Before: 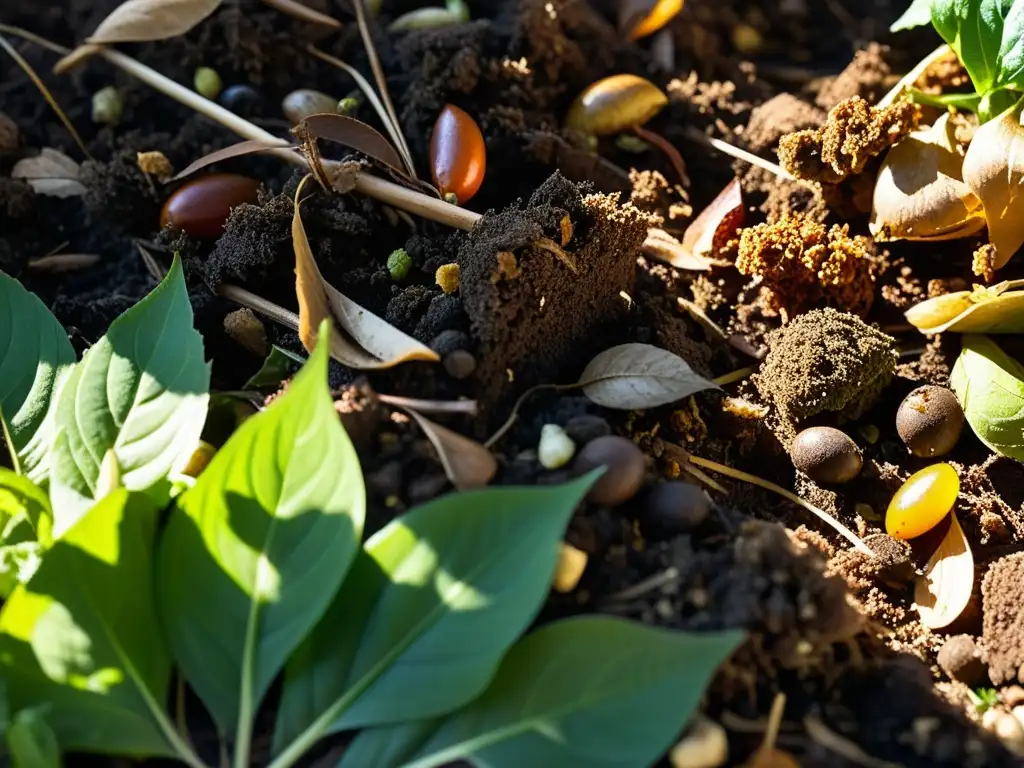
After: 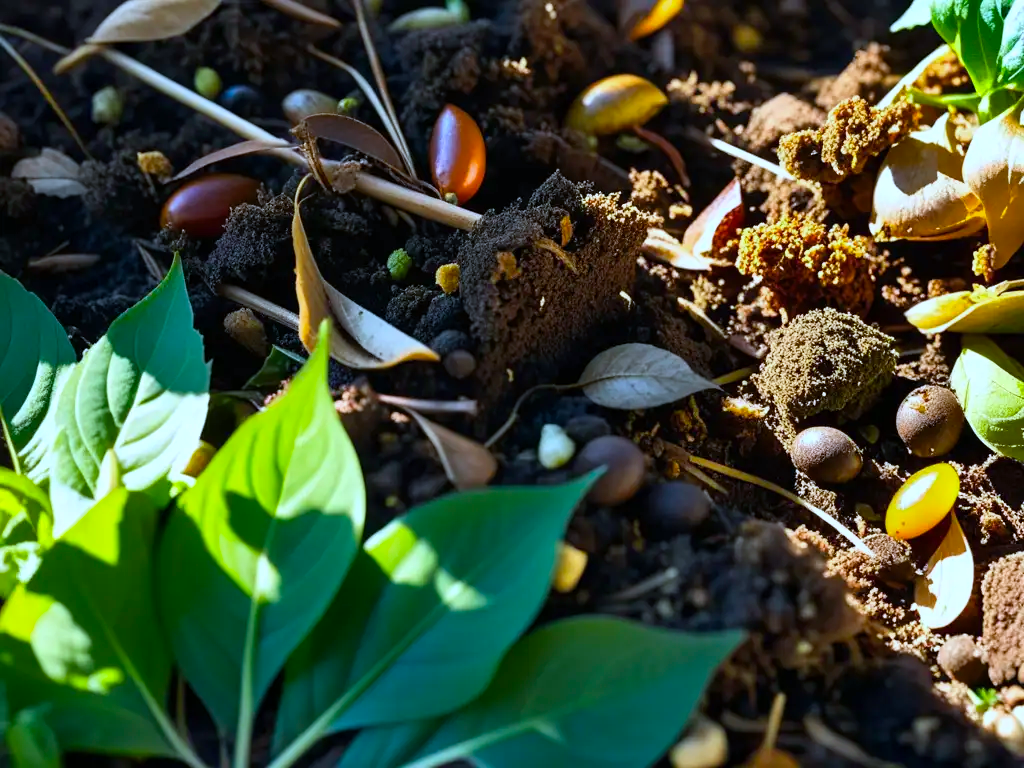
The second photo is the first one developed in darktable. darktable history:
color balance rgb: perceptual saturation grading › global saturation 25%, global vibrance 20%
color calibration: x 0.38, y 0.39, temperature 4086.04 K
